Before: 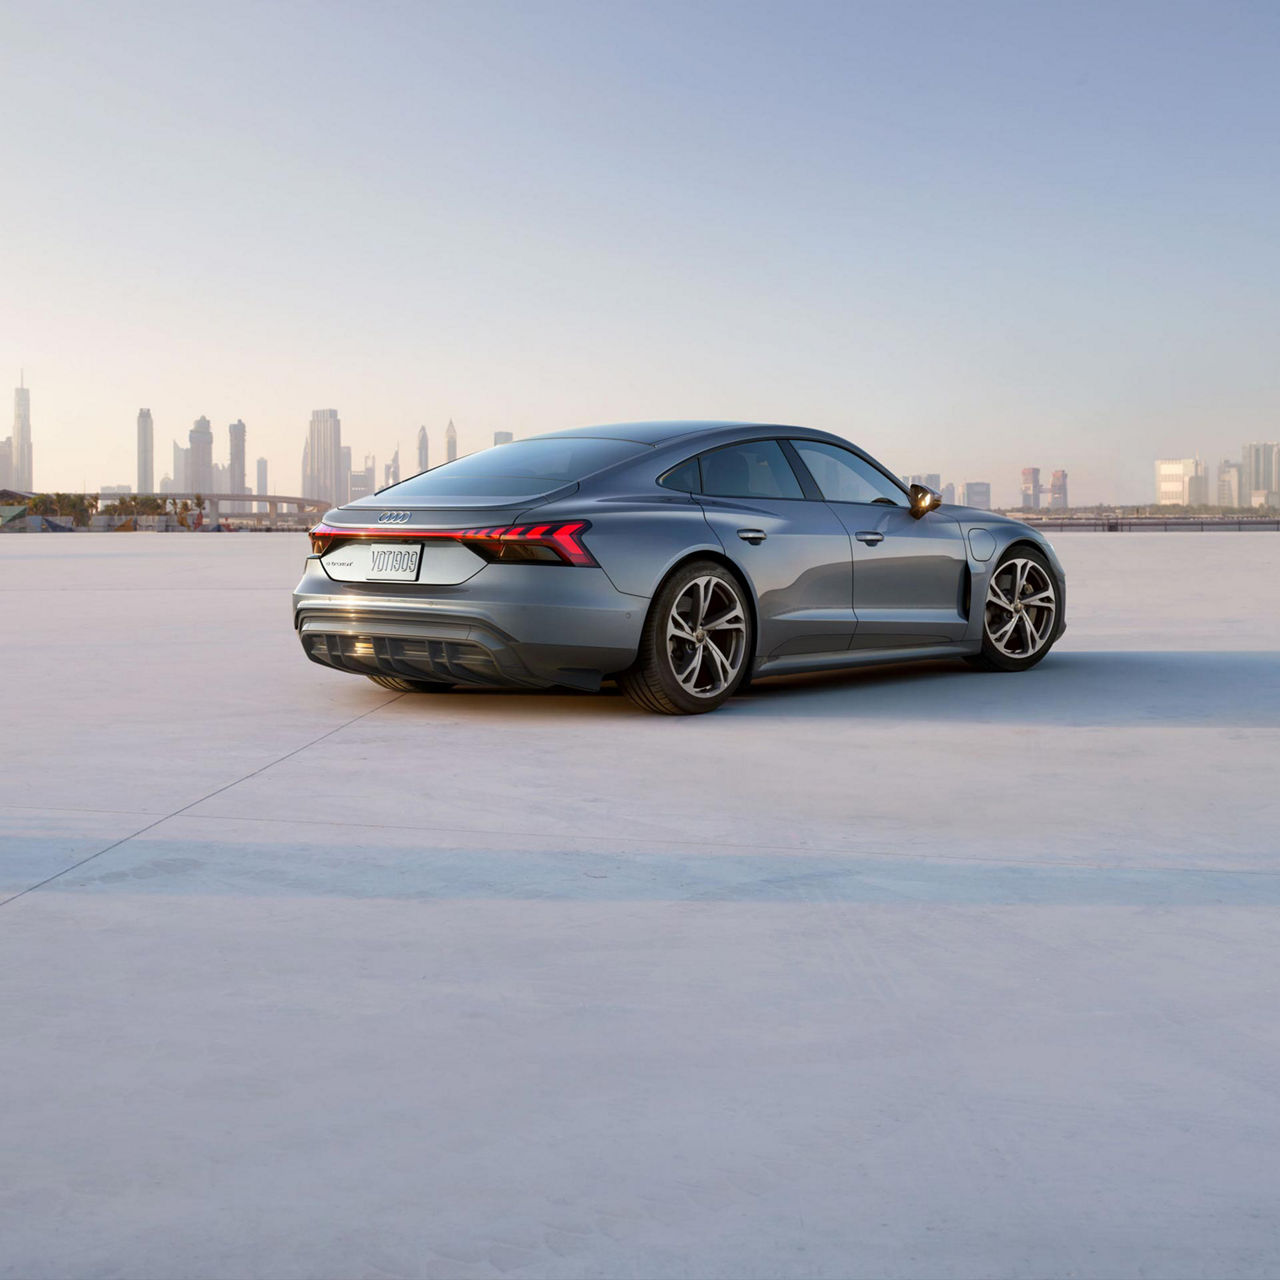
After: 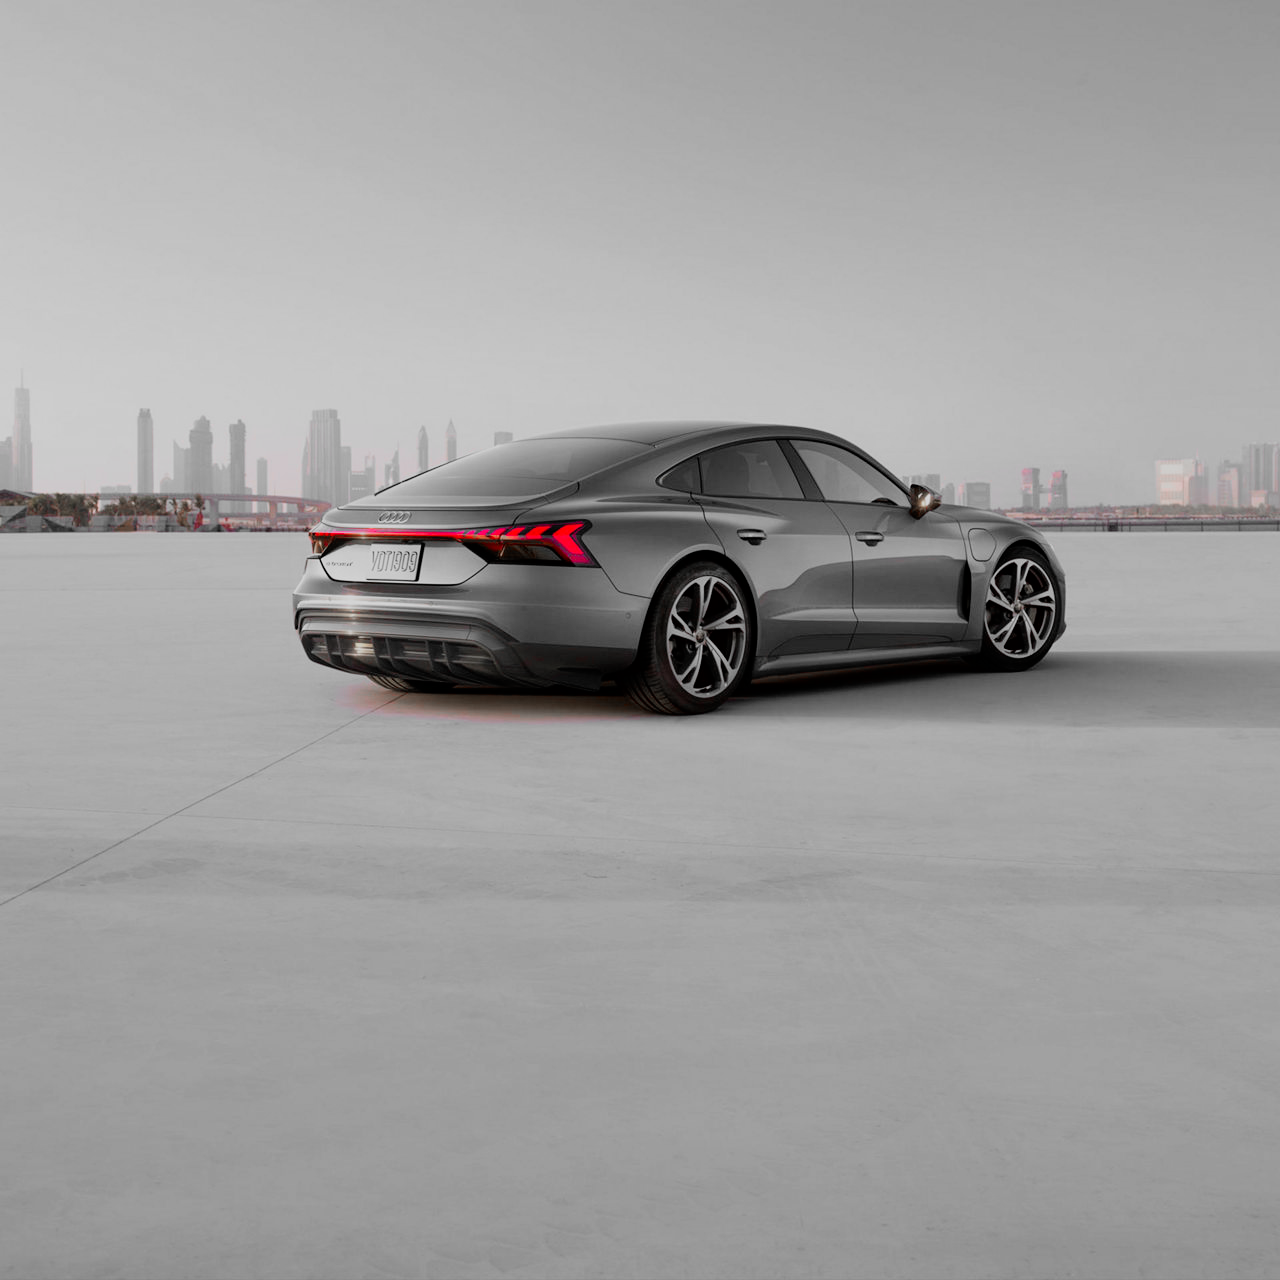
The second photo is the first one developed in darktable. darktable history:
color correction: highlights a* -0.831, highlights b* -9.09
color zones: curves: ch1 [(0, 0.831) (0.08, 0.771) (0.157, 0.268) (0.241, 0.207) (0.562, -0.005) (0.714, -0.013) (0.876, 0.01) (1, 0.831)]
tone equalizer: on, module defaults
filmic rgb: black relative exposure -7.65 EV, white relative exposure 4.56 EV, threshold 5.95 EV, hardness 3.61, enable highlight reconstruction true
